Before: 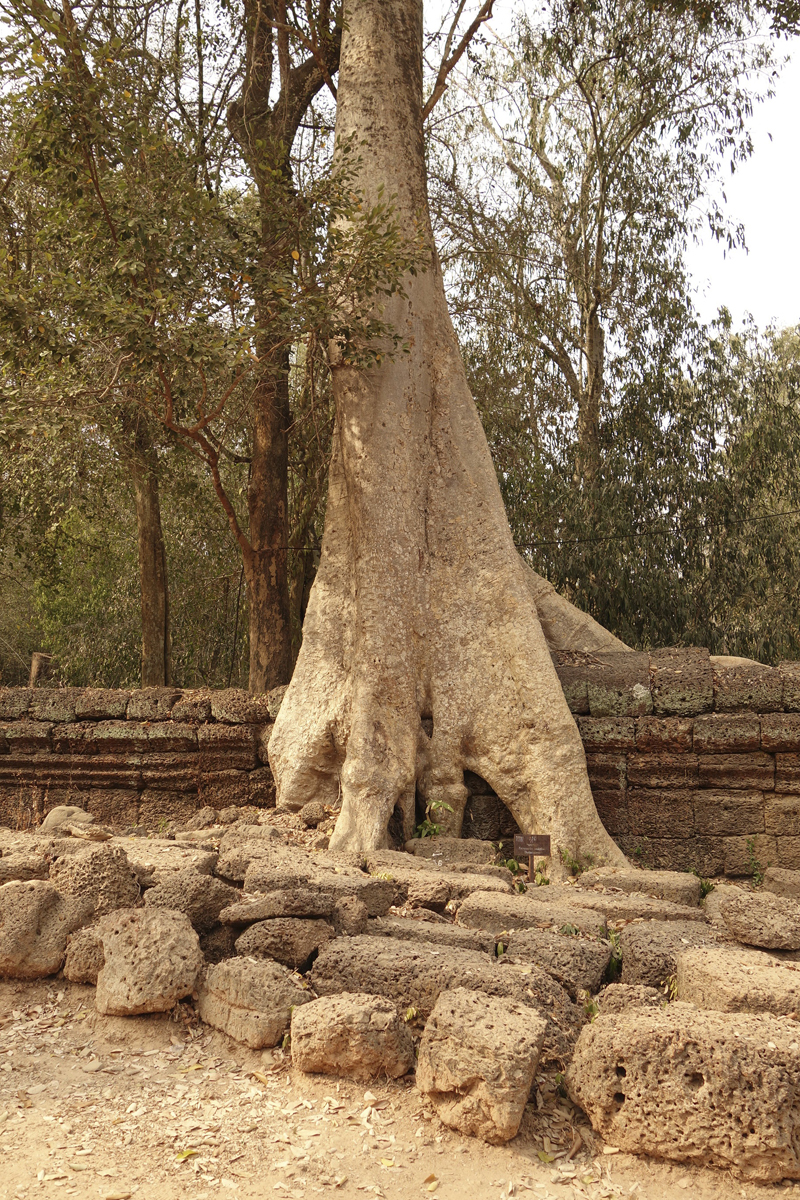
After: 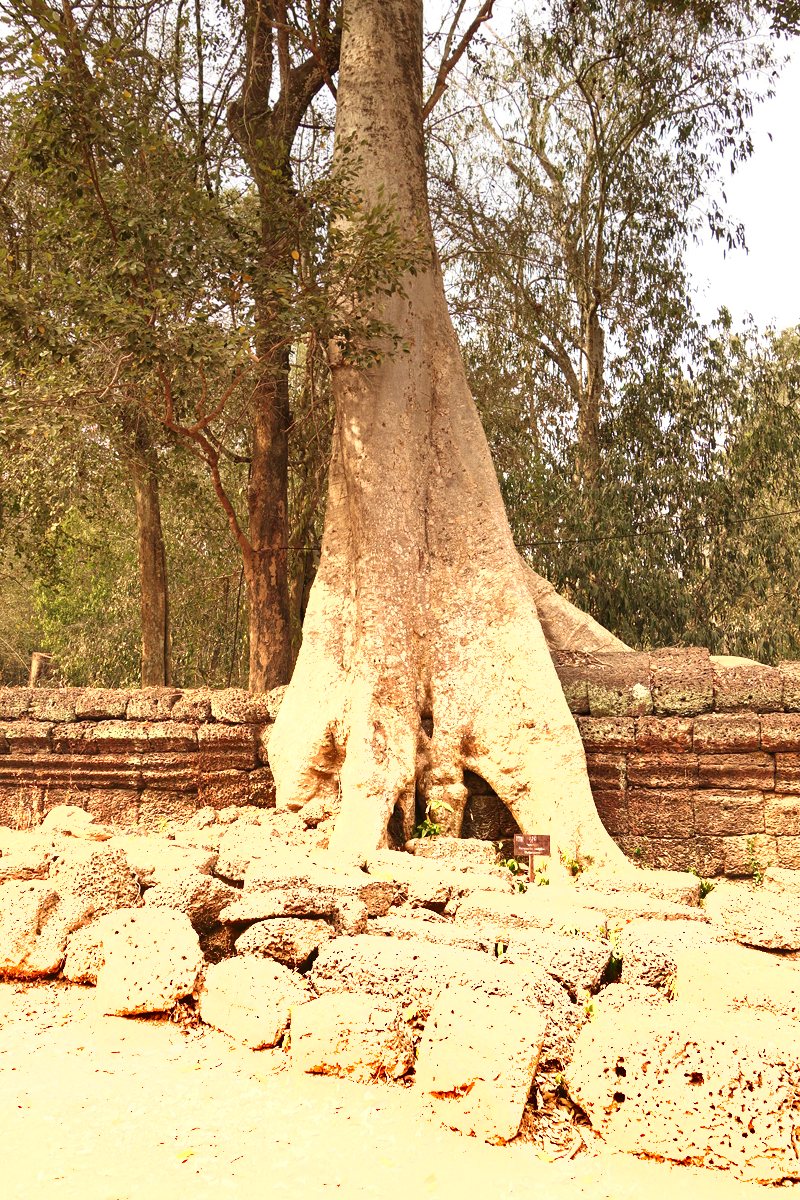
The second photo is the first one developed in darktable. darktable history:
velvia: on, module defaults
shadows and highlights: low approximation 0.01, soften with gaussian
graduated density: density -3.9 EV
